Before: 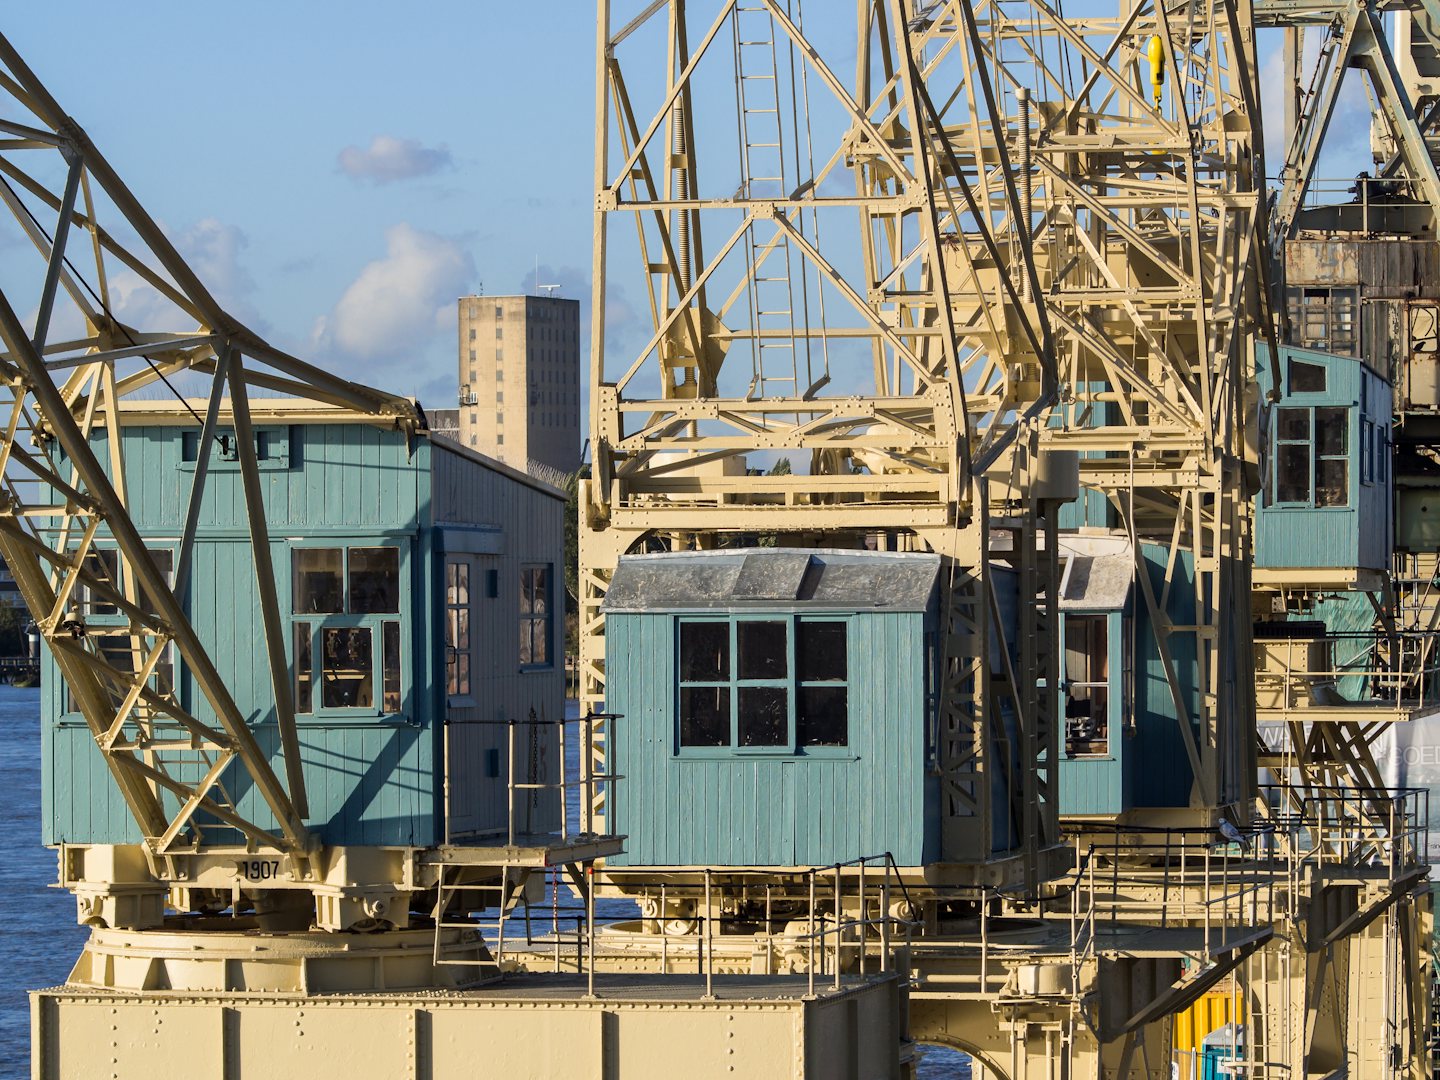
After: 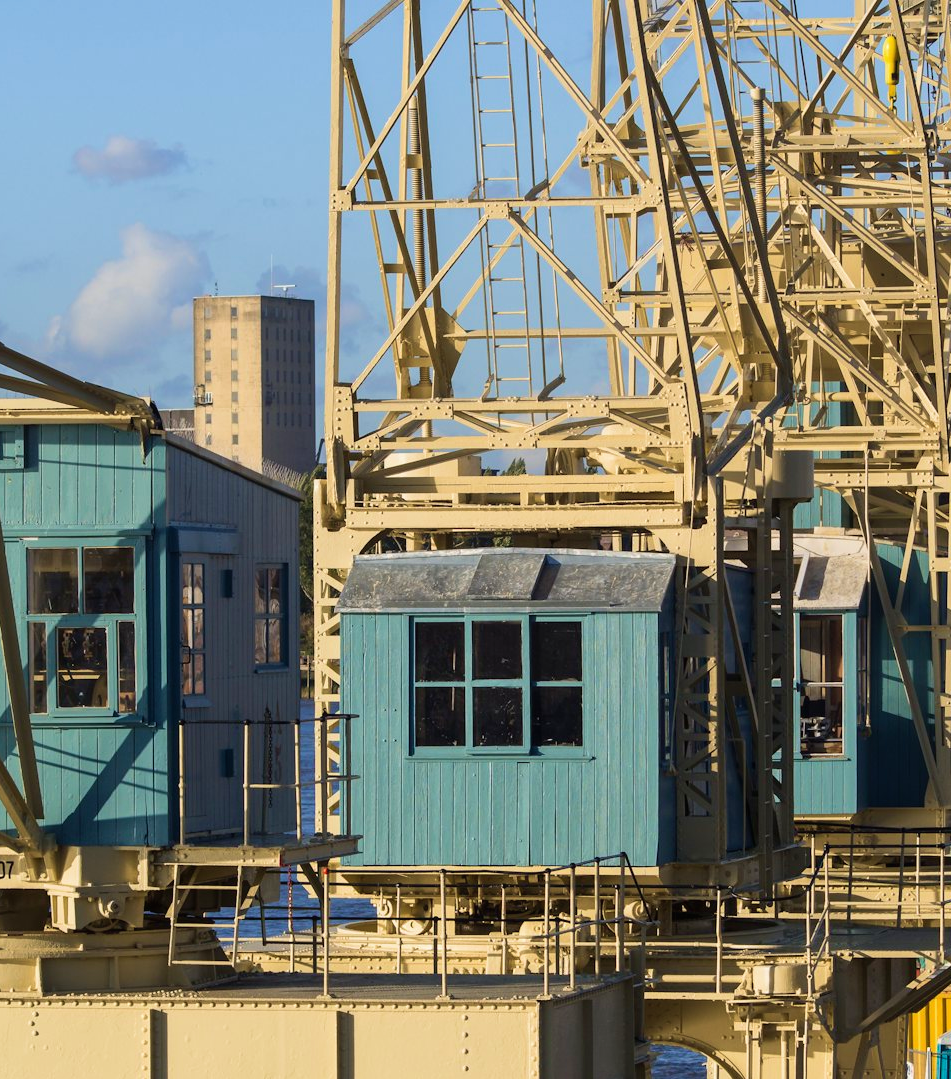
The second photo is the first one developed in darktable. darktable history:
crop and rotate: left 18.442%, right 15.508%
vibrance: vibrance 0%
velvia: strength 27%
contrast equalizer: octaves 7, y [[0.6 ×6], [0.55 ×6], [0 ×6], [0 ×6], [0 ×6]], mix -0.1
